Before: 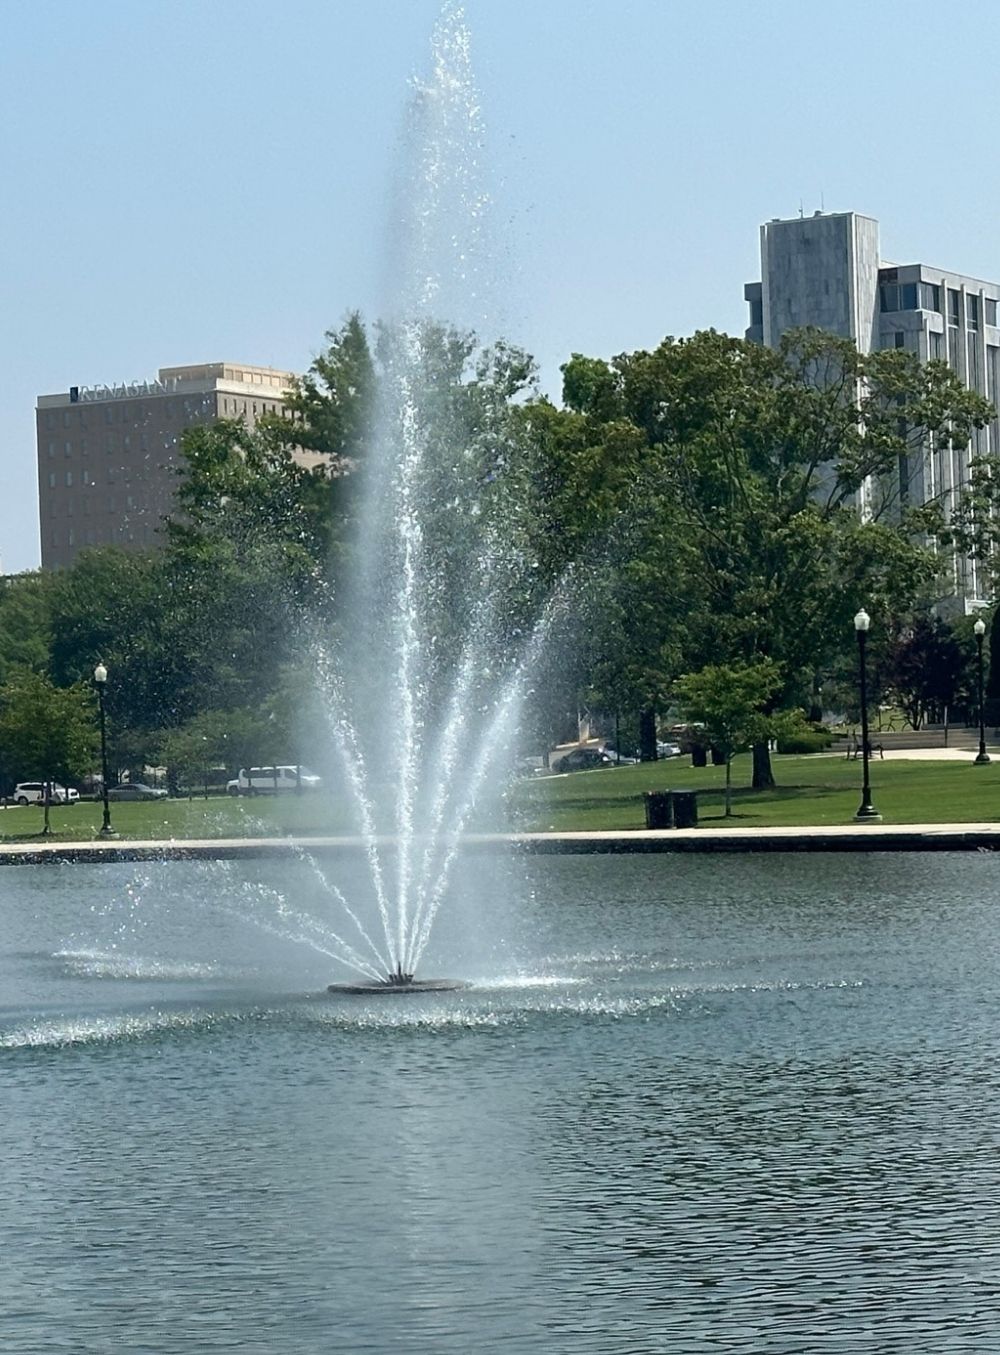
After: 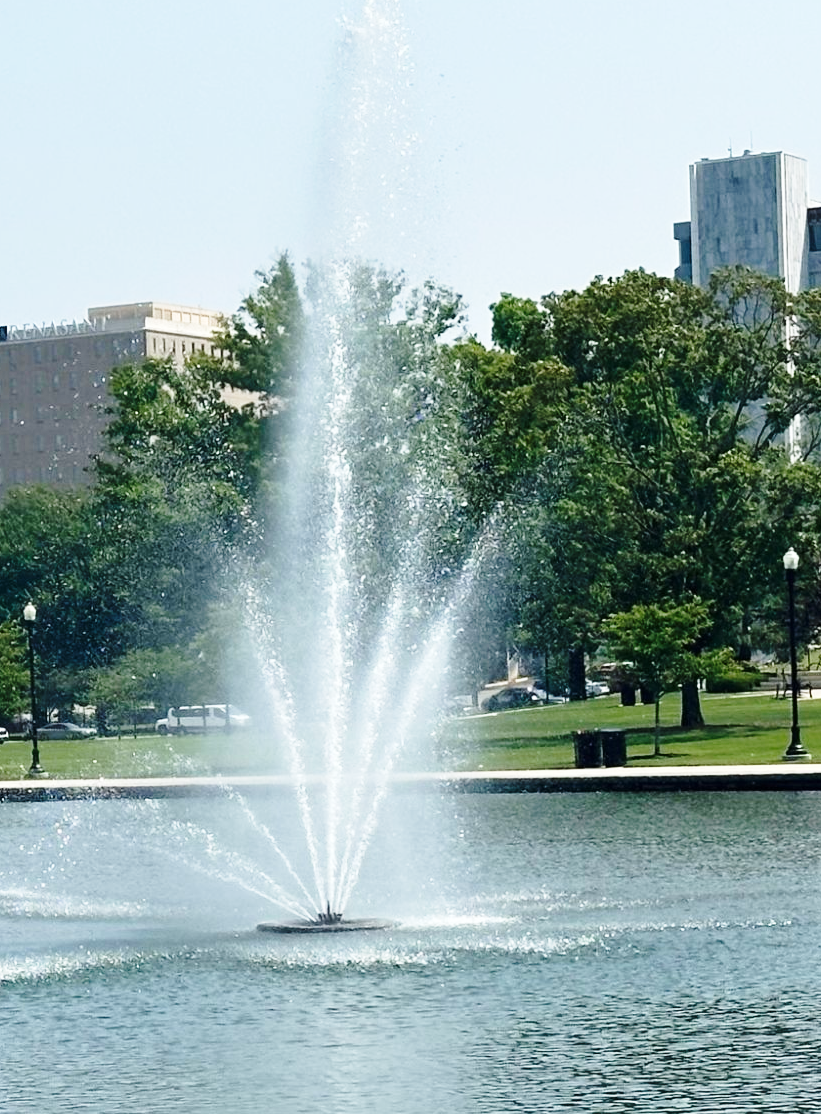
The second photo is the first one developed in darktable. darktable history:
crop and rotate: left 7.196%, top 4.574%, right 10.605%, bottom 13.178%
base curve: curves: ch0 [(0, 0) (0.028, 0.03) (0.121, 0.232) (0.46, 0.748) (0.859, 0.968) (1, 1)], preserve colors none
